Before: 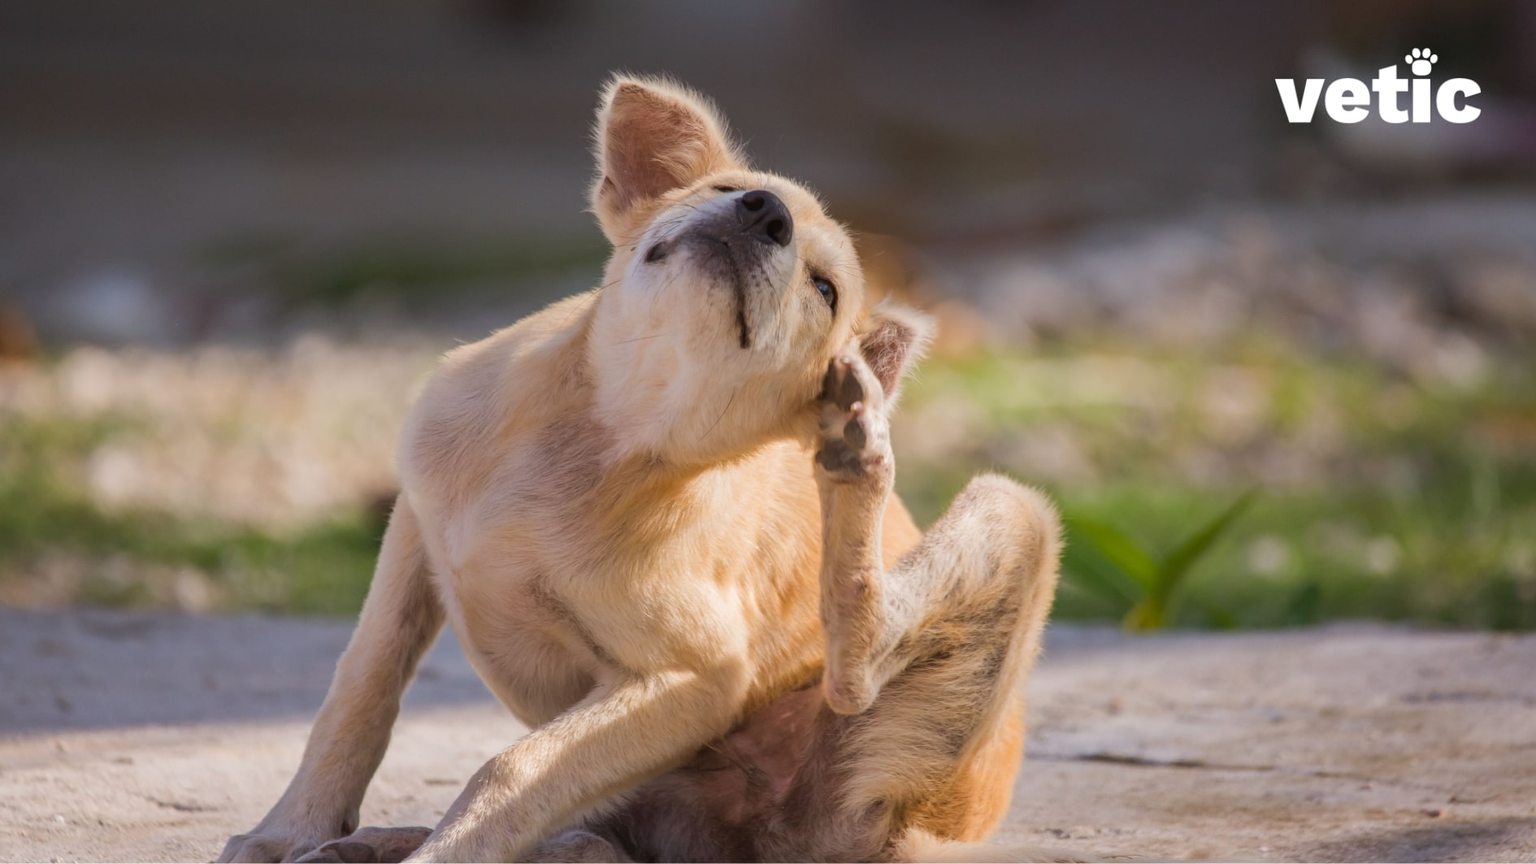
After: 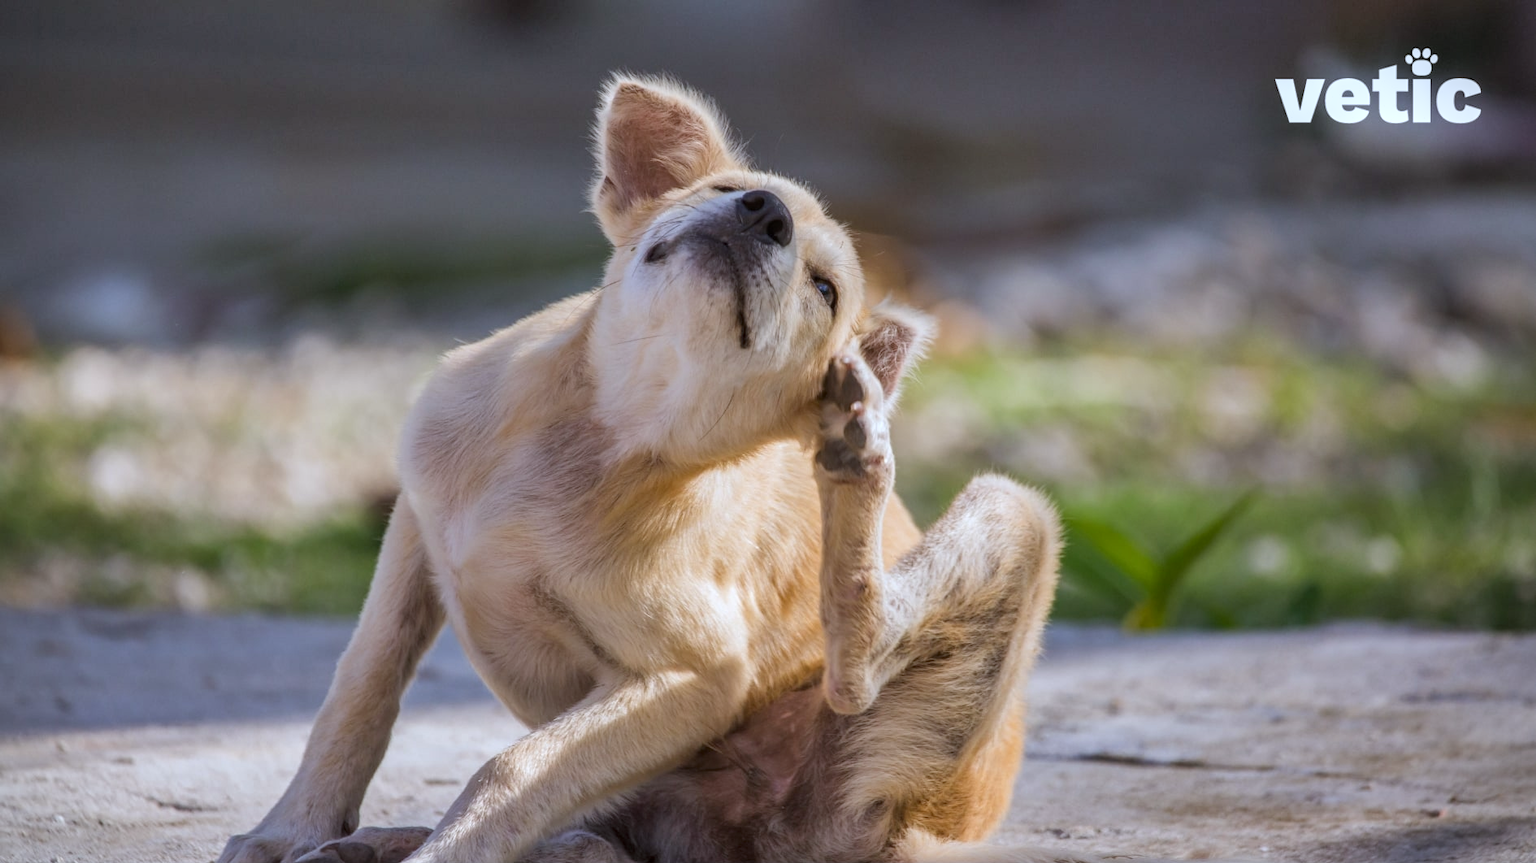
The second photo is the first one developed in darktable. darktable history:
shadows and highlights: low approximation 0.01, soften with gaussian
white balance: red 0.924, blue 1.095
vignetting: fall-off start 92.6%, brightness -0.52, saturation -0.51, center (-0.012, 0)
local contrast: on, module defaults
